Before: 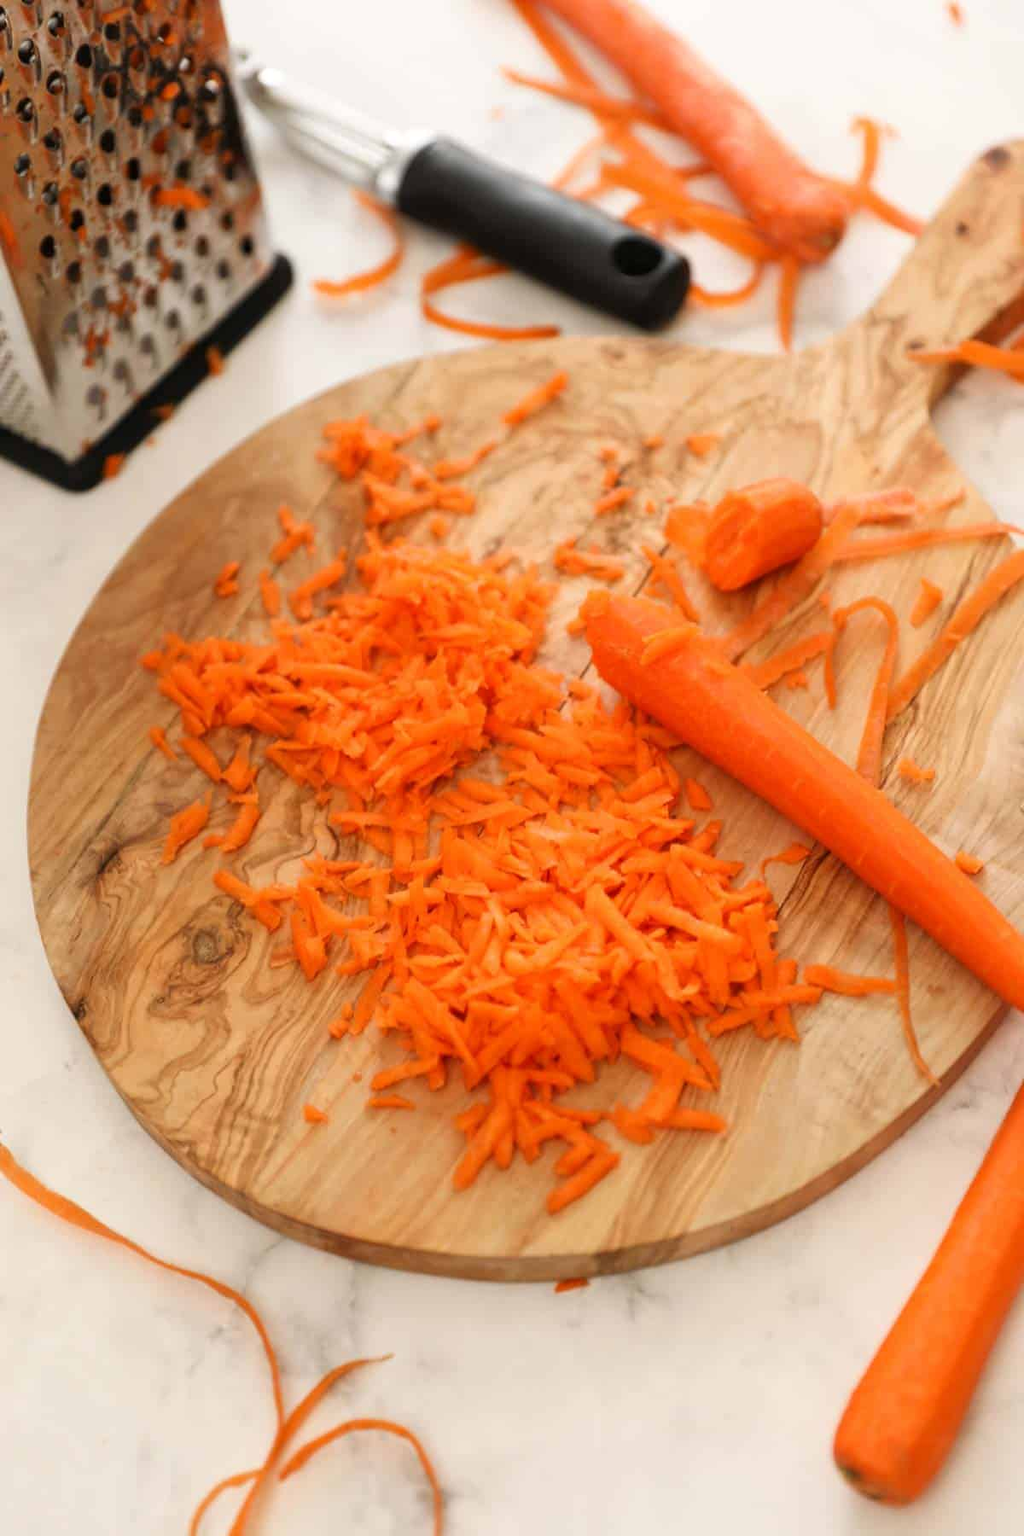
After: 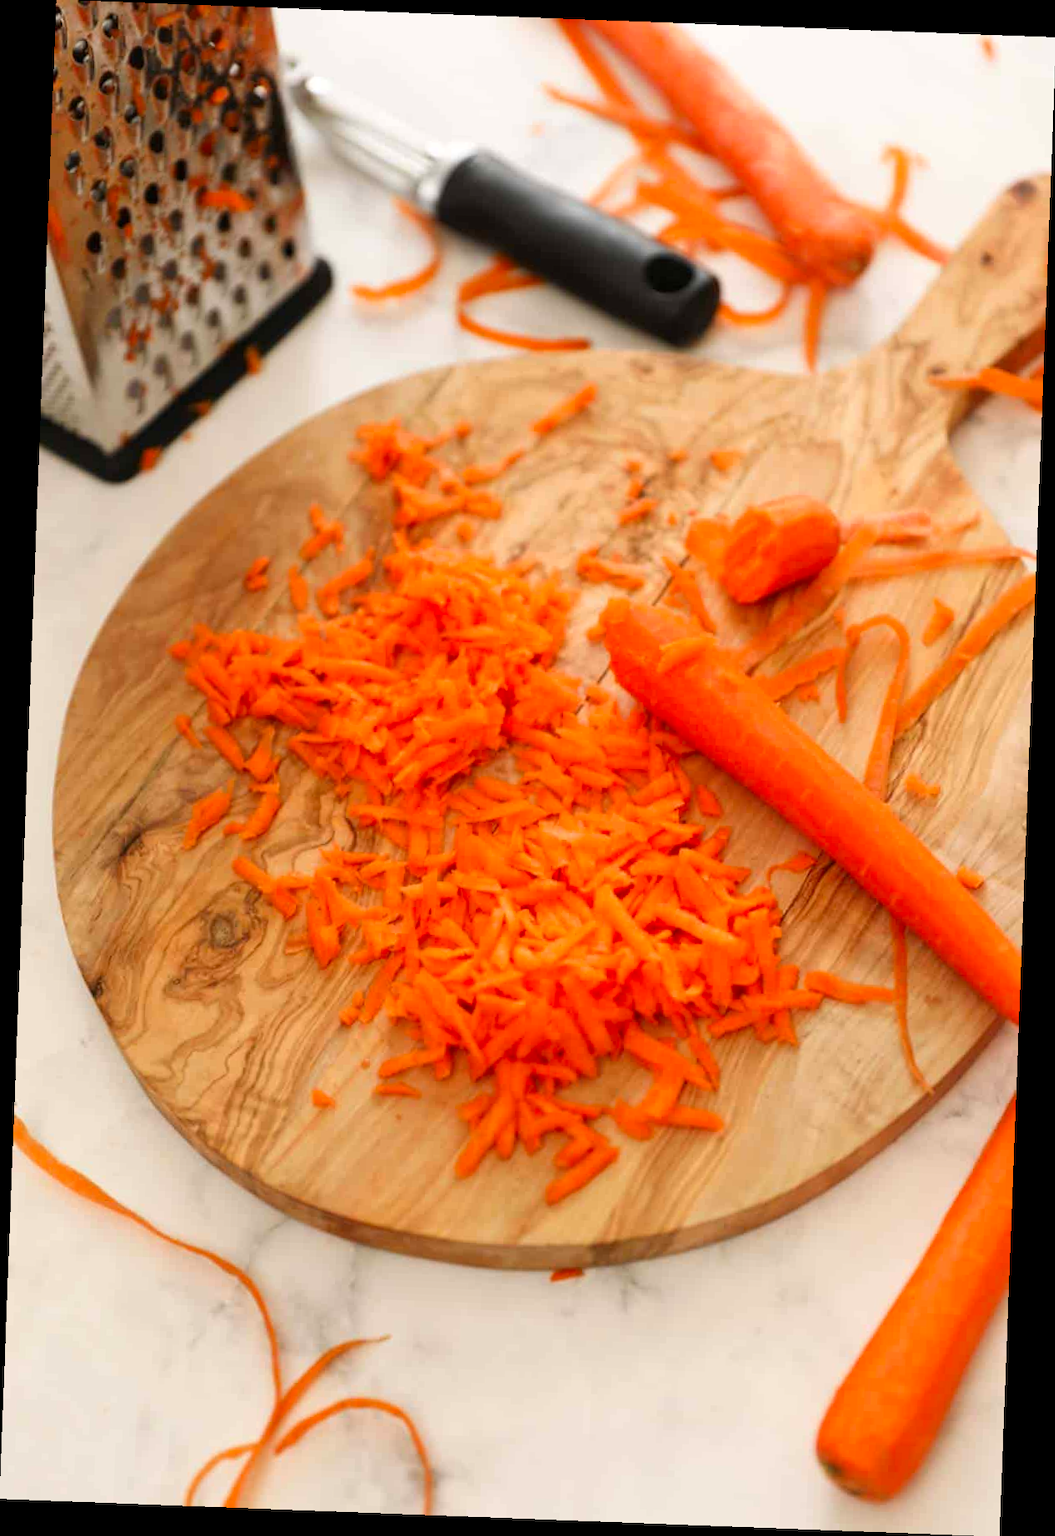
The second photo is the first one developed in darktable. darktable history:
rotate and perspective: rotation 2.17°, automatic cropping off
contrast brightness saturation: contrast 0.04, saturation 0.16
